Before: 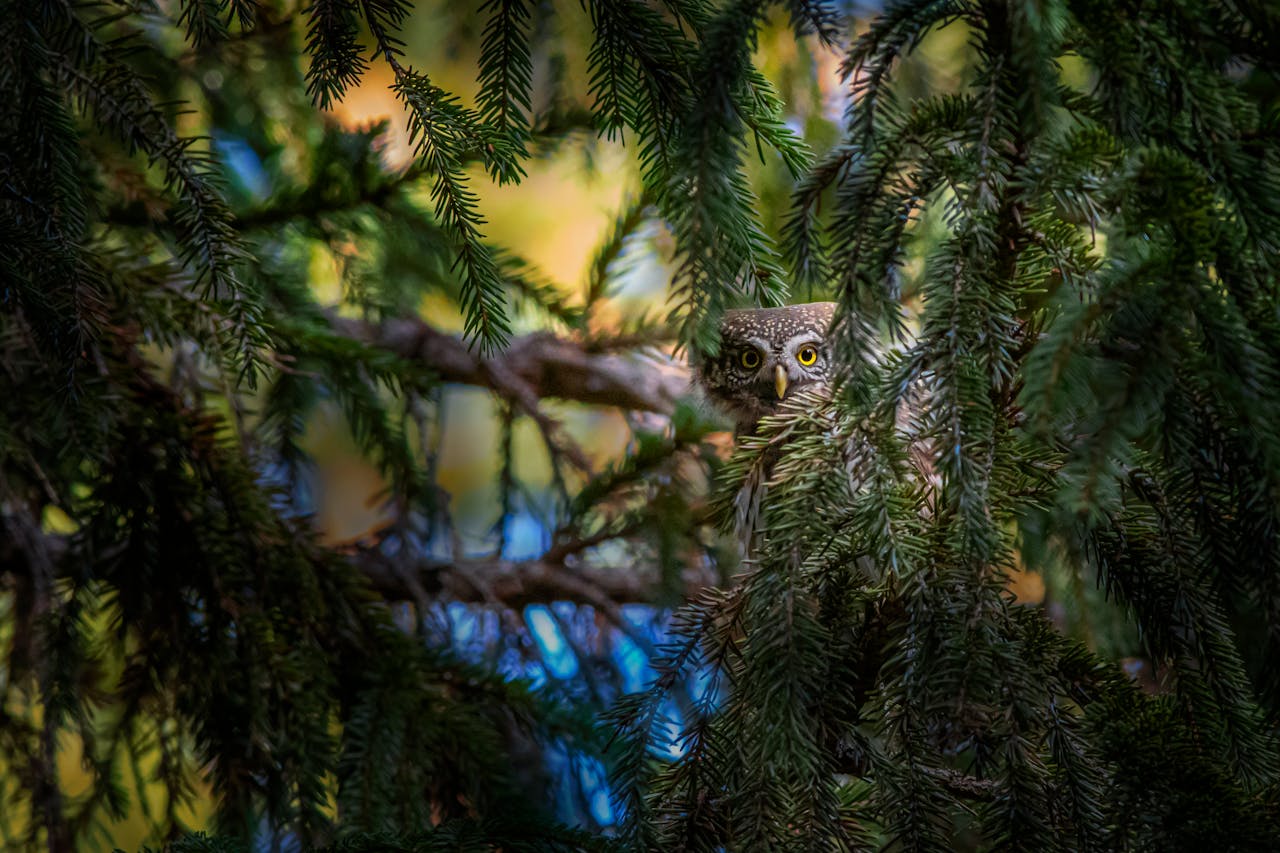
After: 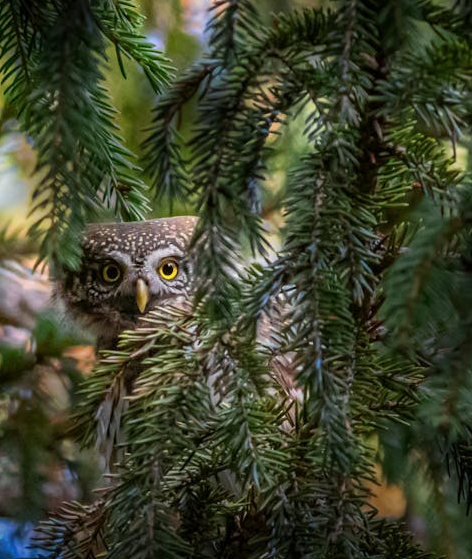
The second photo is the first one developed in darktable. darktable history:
color balance rgb: perceptual saturation grading › global saturation -3%
crop and rotate: left 49.936%, top 10.094%, right 13.136%, bottom 24.256%
base curve: curves: ch0 [(0, 0) (0.472, 0.508) (1, 1)]
